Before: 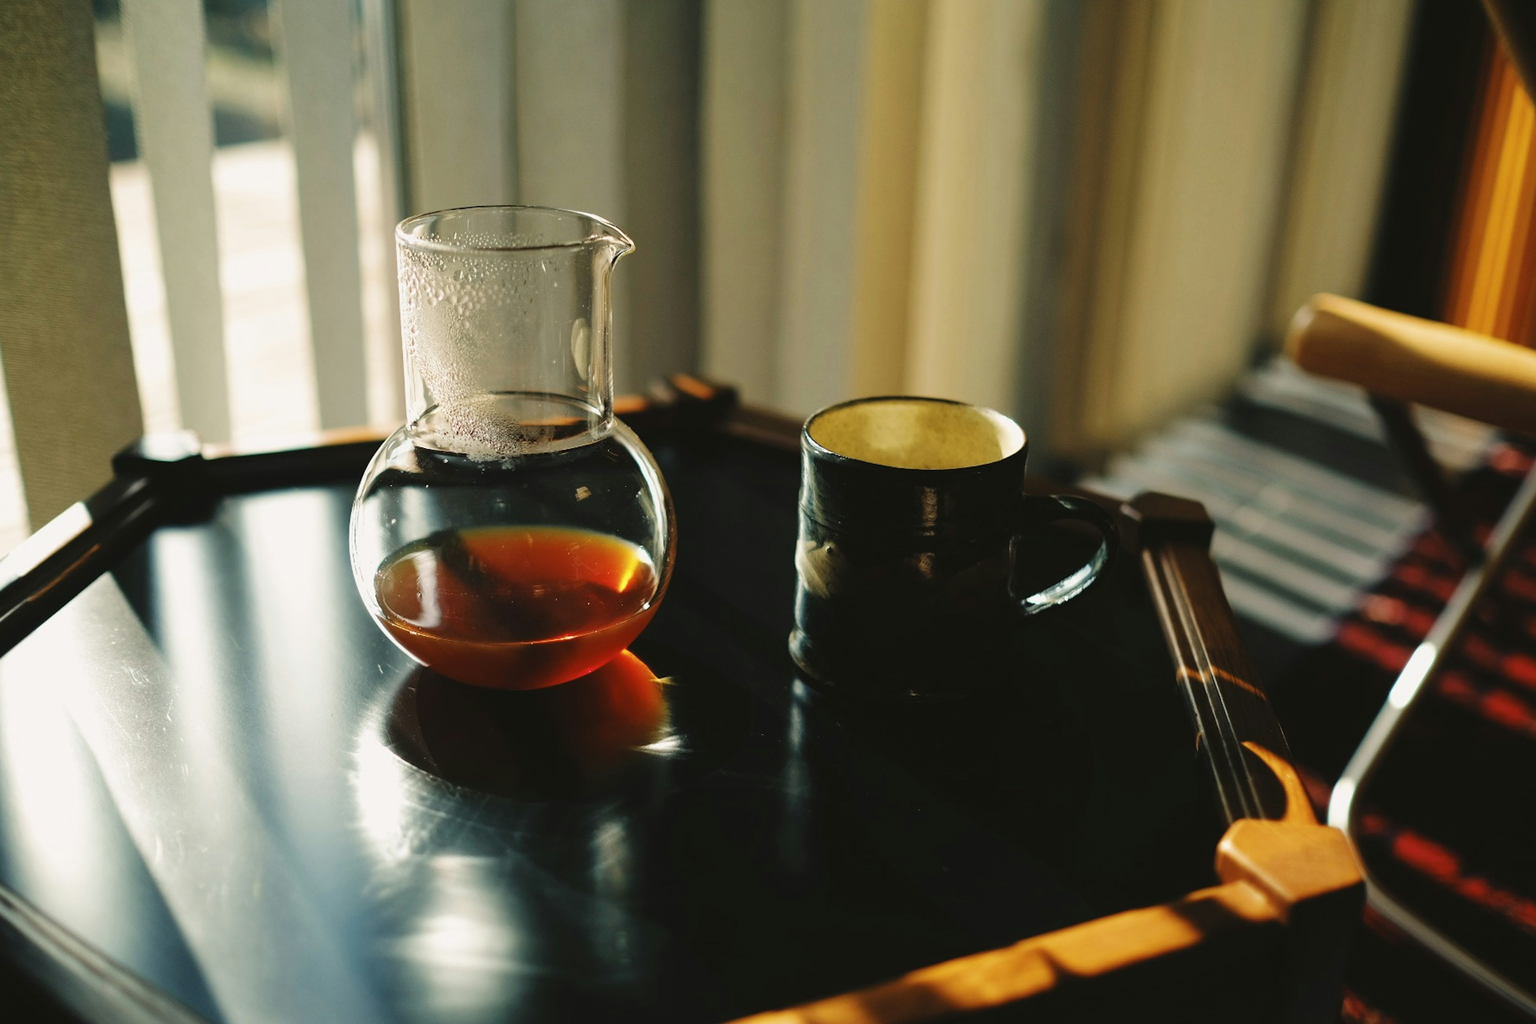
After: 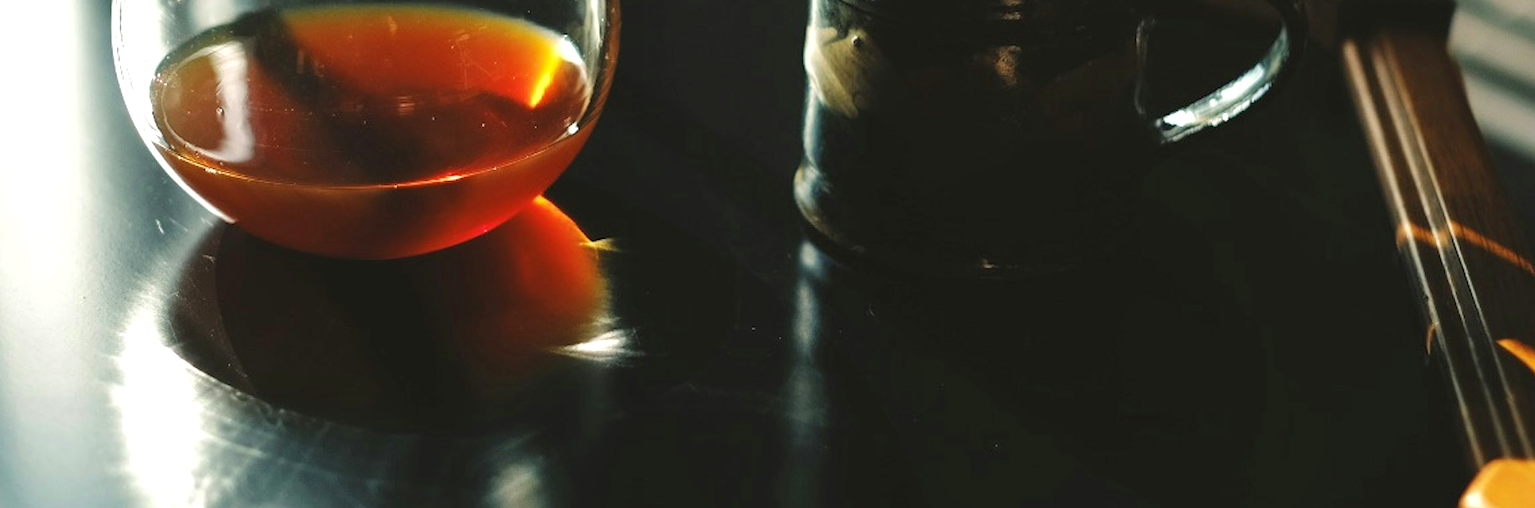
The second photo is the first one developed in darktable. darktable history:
crop: left 18.091%, top 51.13%, right 17.525%, bottom 16.85%
shadows and highlights: shadows 25, white point adjustment -3, highlights -30
exposure: black level correction 0, exposure 0.5 EV, compensate highlight preservation false
